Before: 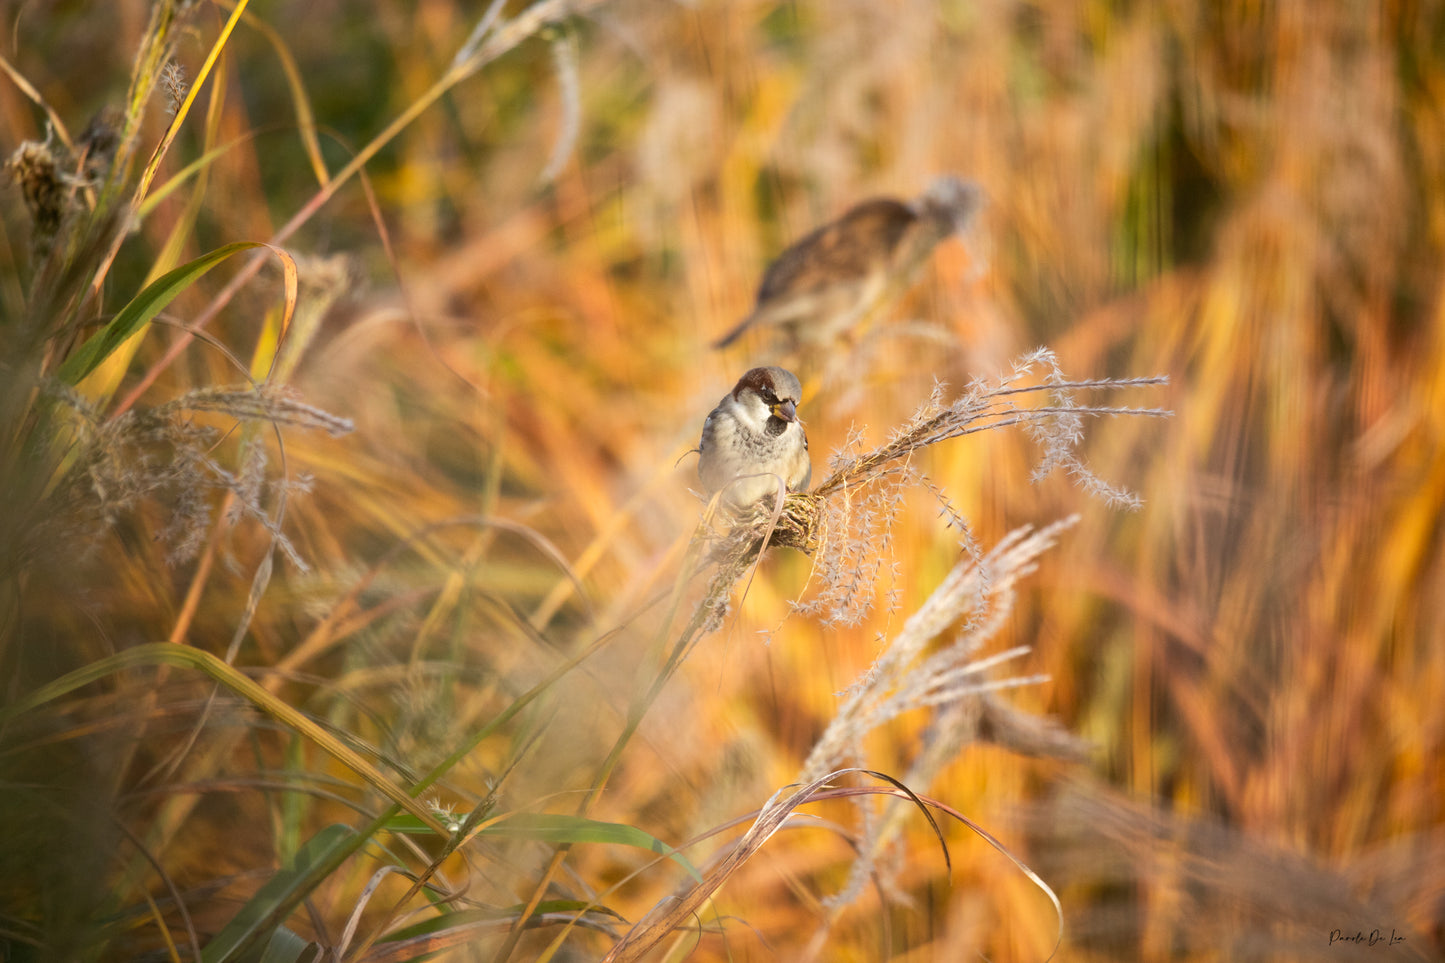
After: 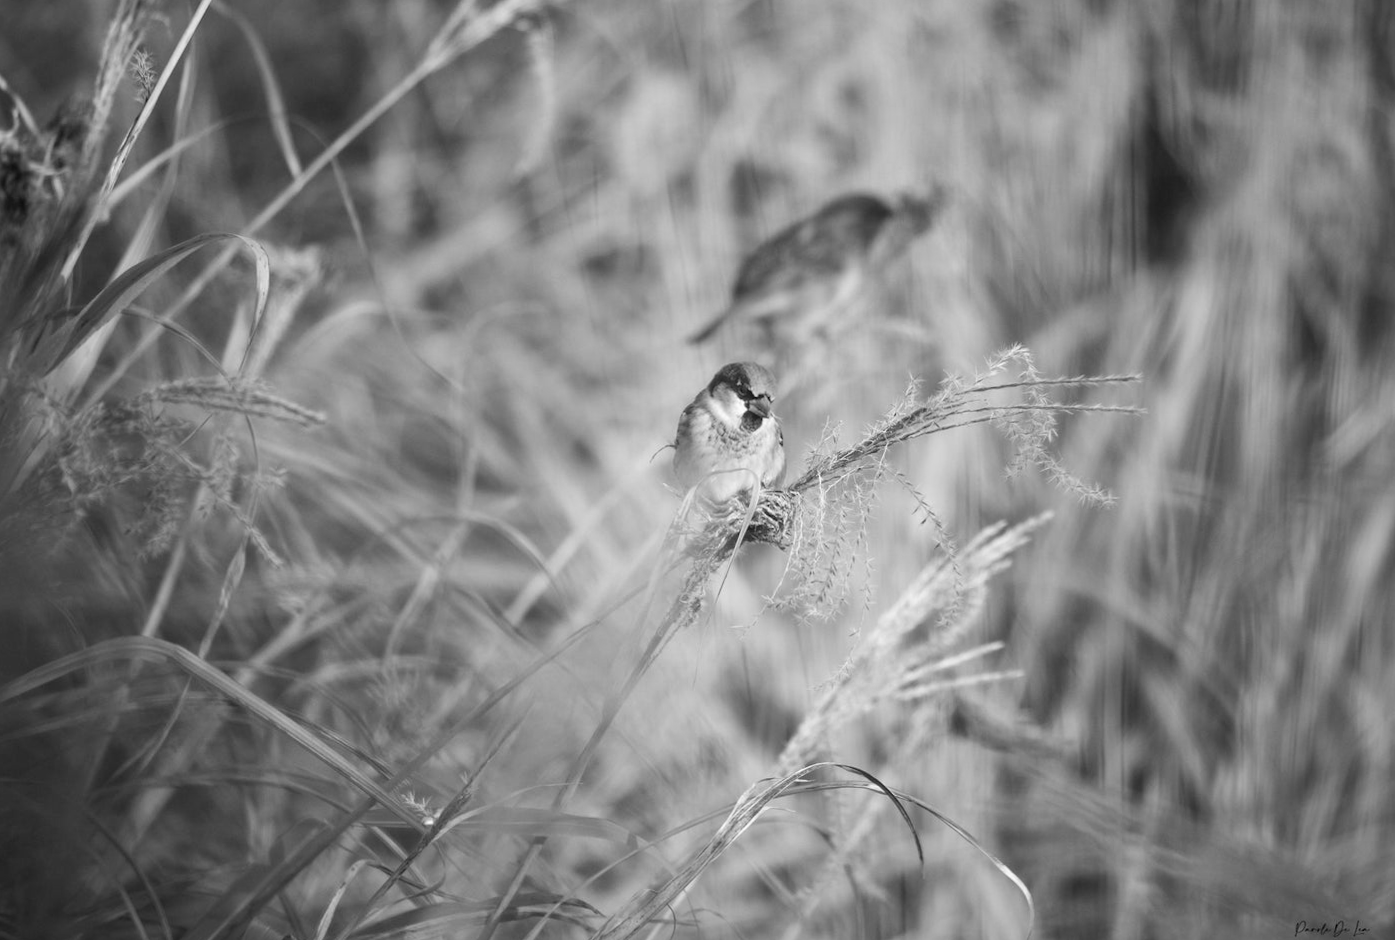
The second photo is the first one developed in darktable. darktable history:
crop and rotate: left 1.774%, right 0.633%, bottom 1.28%
monochrome: on, module defaults
rotate and perspective: rotation 0.174°, lens shift (vertical) 0.013, lens shift (horizontal) 0.019, shear 0.001, automatic cropping original format, crop left 0.007, crop right 0.991, crop top 0.016, crop bottom 0.997
white balance: emerald 1
color zones: curves: ch1 [(0, 0.525) (0.143, 0.556) (0.286, 0.52) (0.429, 0.5) (0.571, 0.5) (0.714, 0.5) (0.857, 0.503) (1, 0.525)]
contrast brightness saturation: contrast 0.06, brightness -0.01, saturation -0.23
